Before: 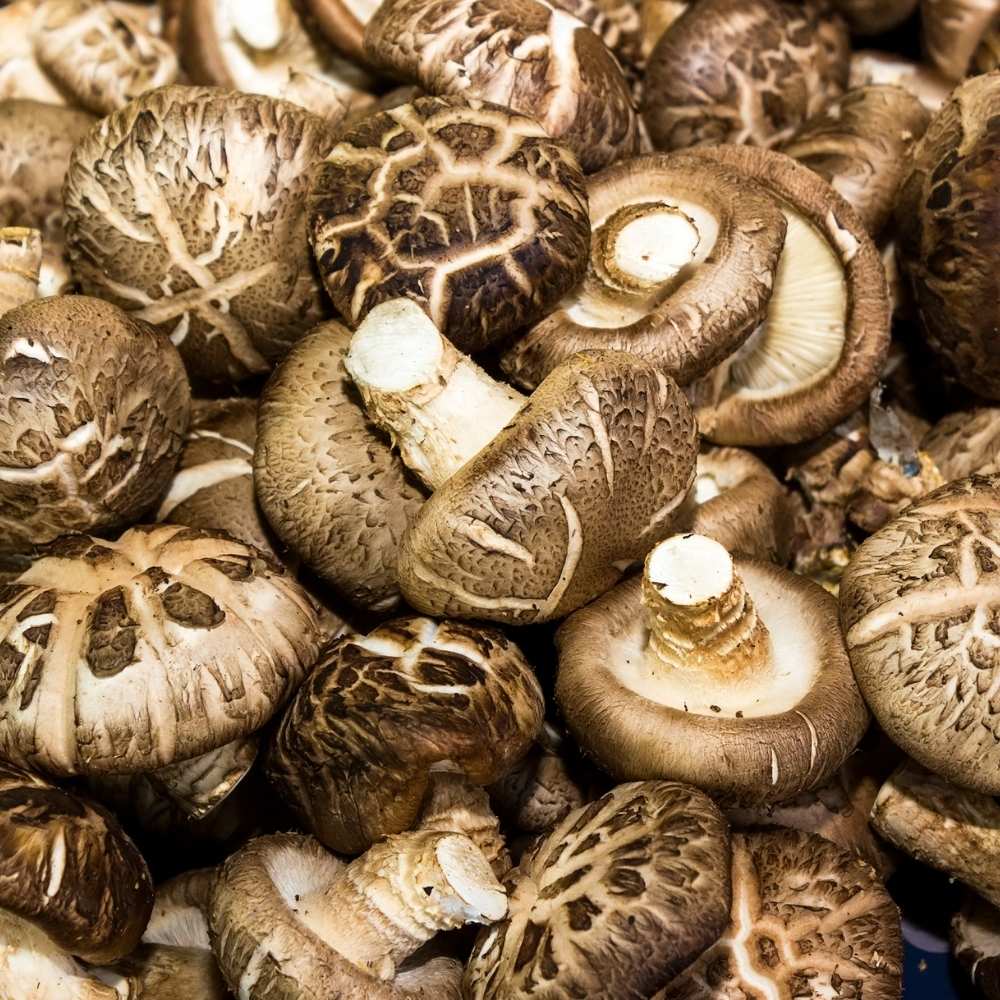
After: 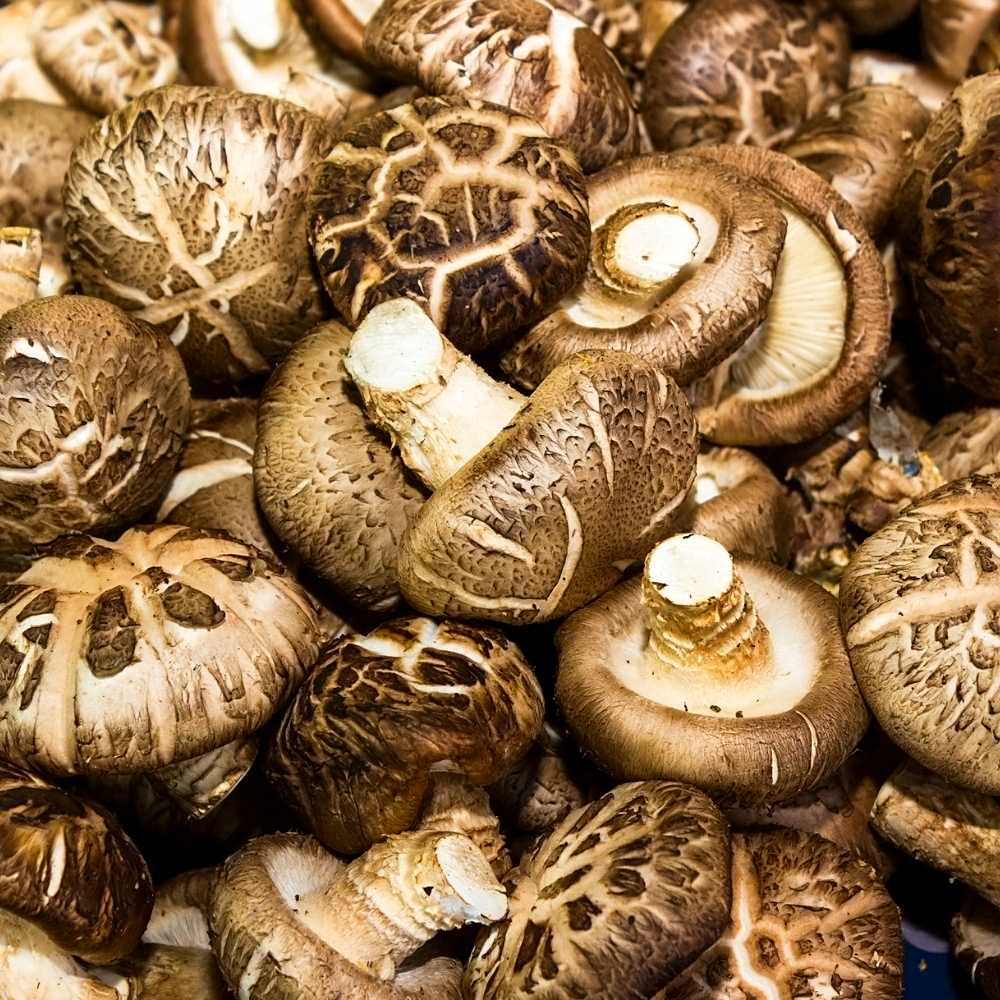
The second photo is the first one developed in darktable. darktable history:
sharpen: amount 0.2
contrast brightness saturation: contrast 0.08, saturation 0.2
